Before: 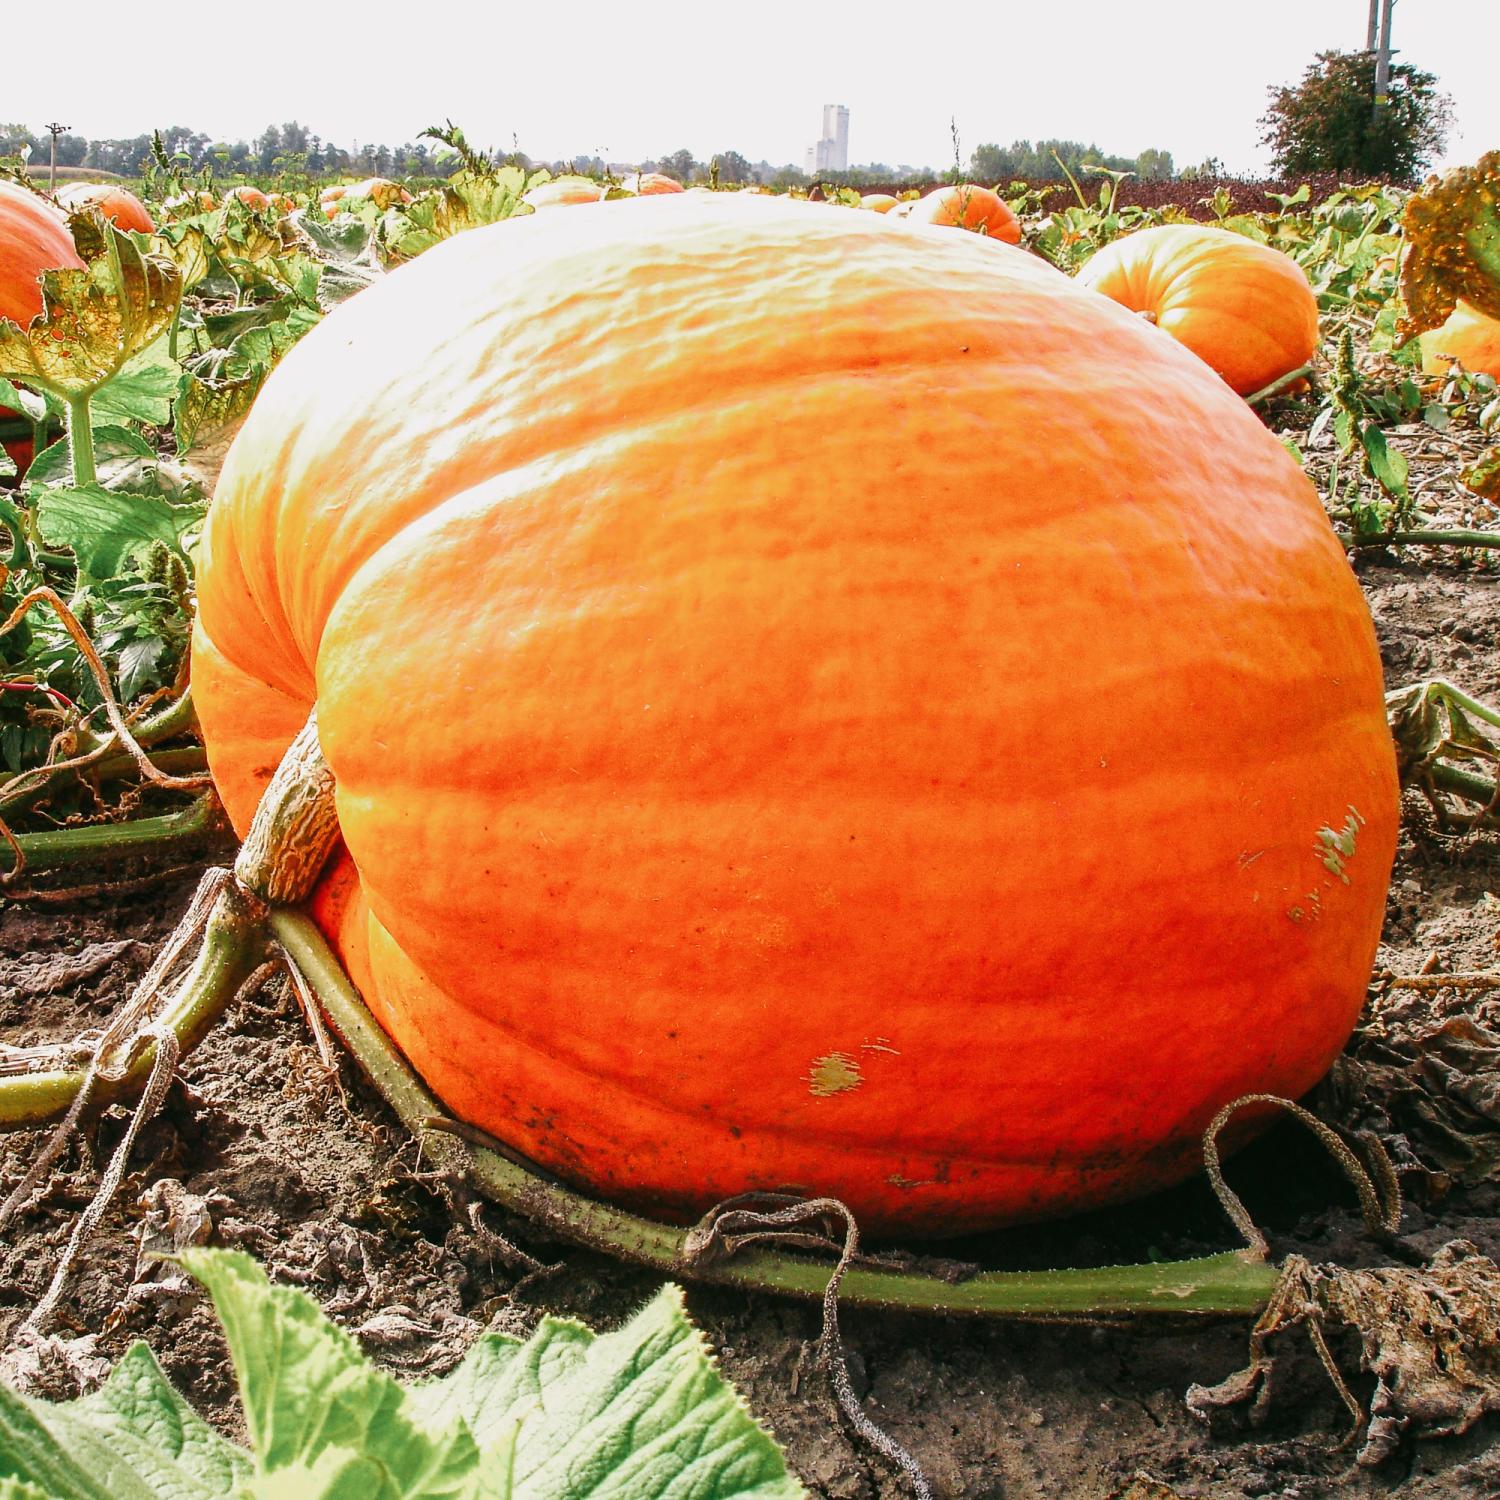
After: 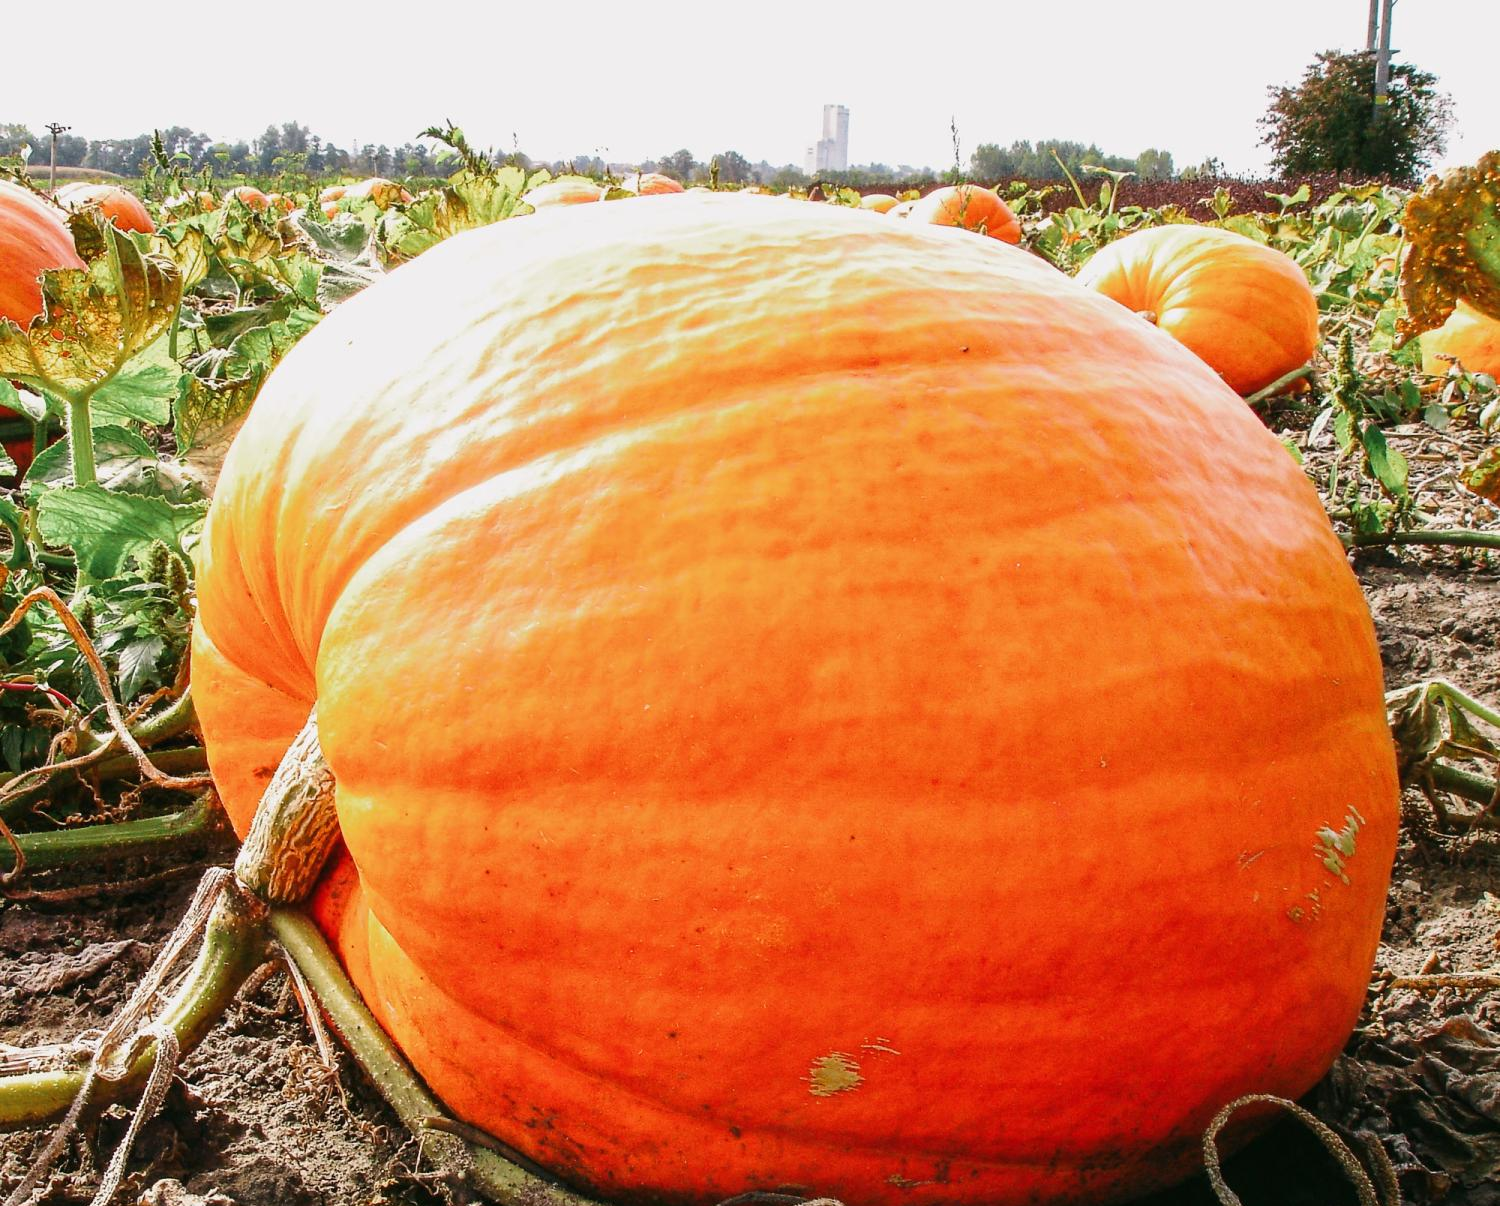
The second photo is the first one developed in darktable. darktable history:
crop: bottom 19.599%
